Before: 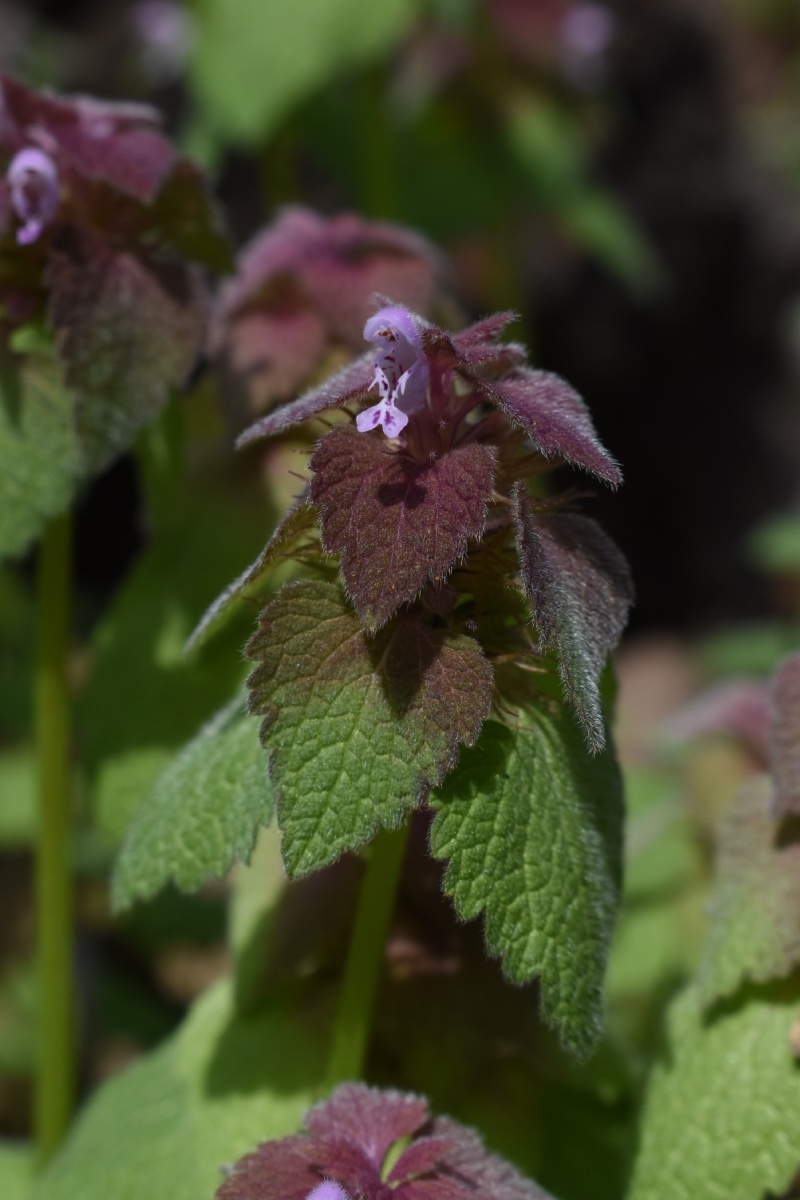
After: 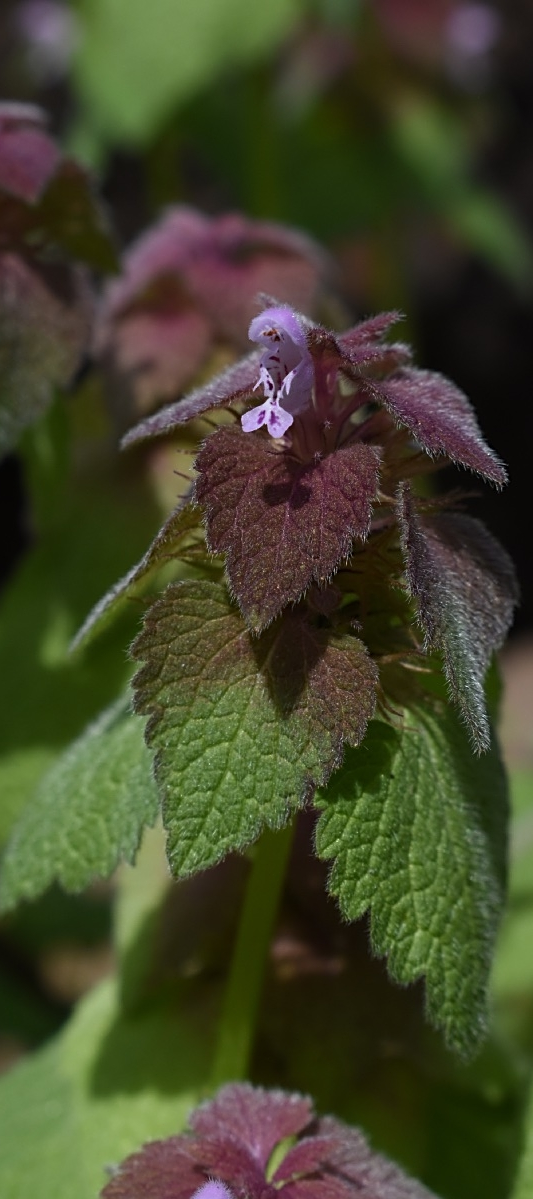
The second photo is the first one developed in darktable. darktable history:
sharpen: on, module defaults
crop and rotate: left 14.404%, right 18.939%
